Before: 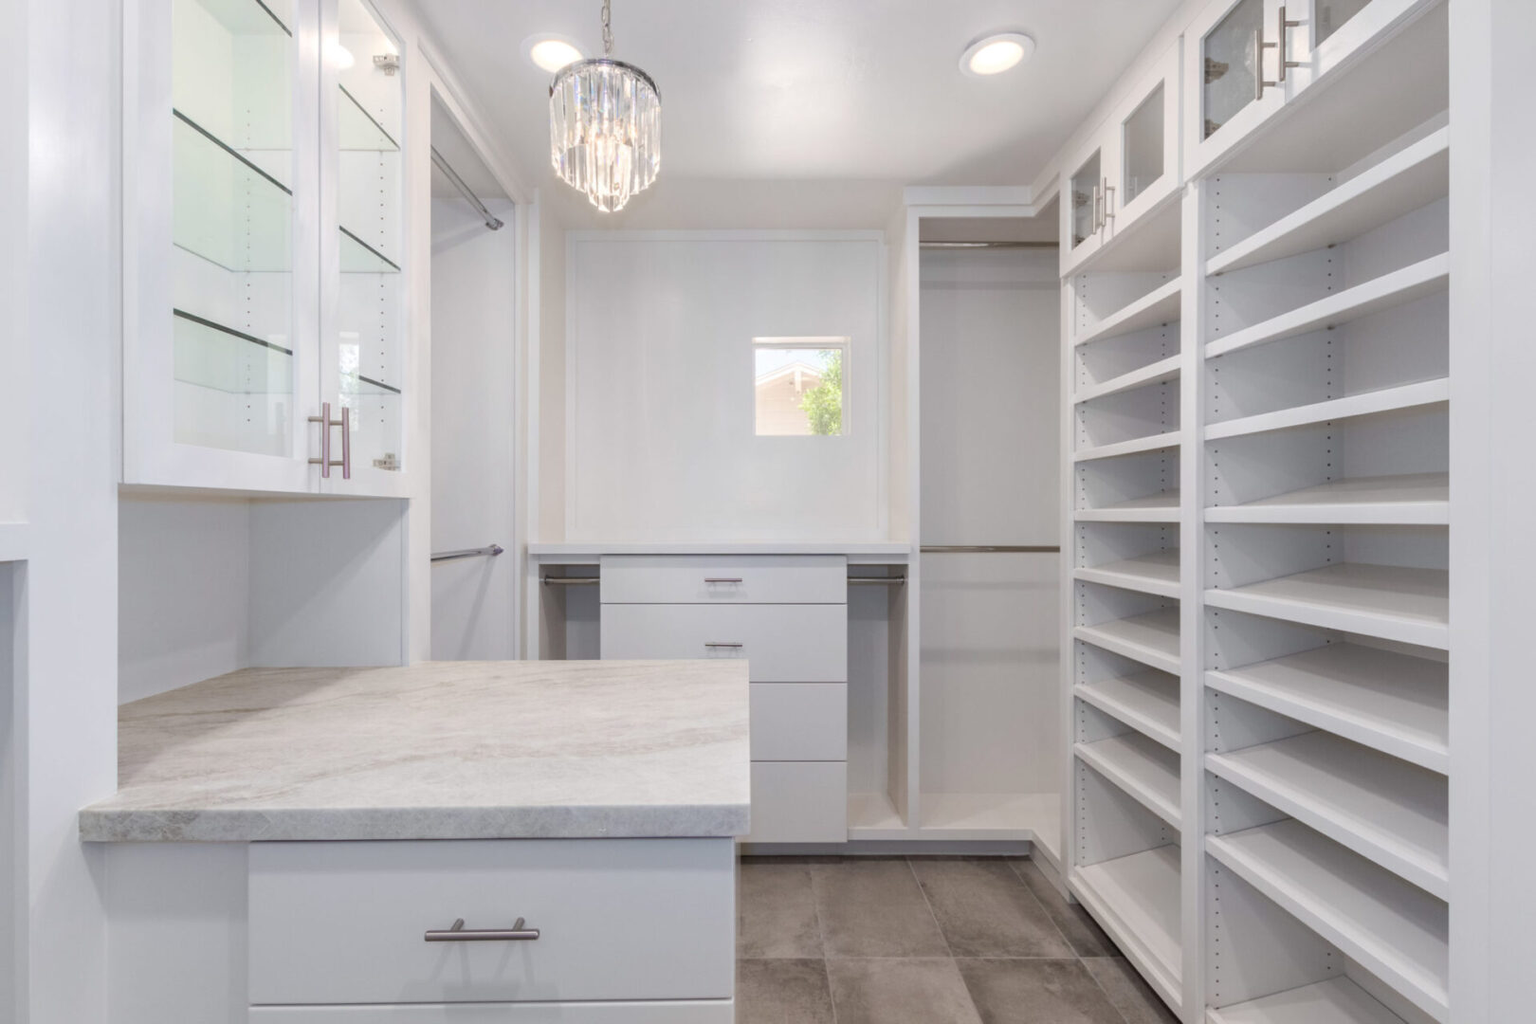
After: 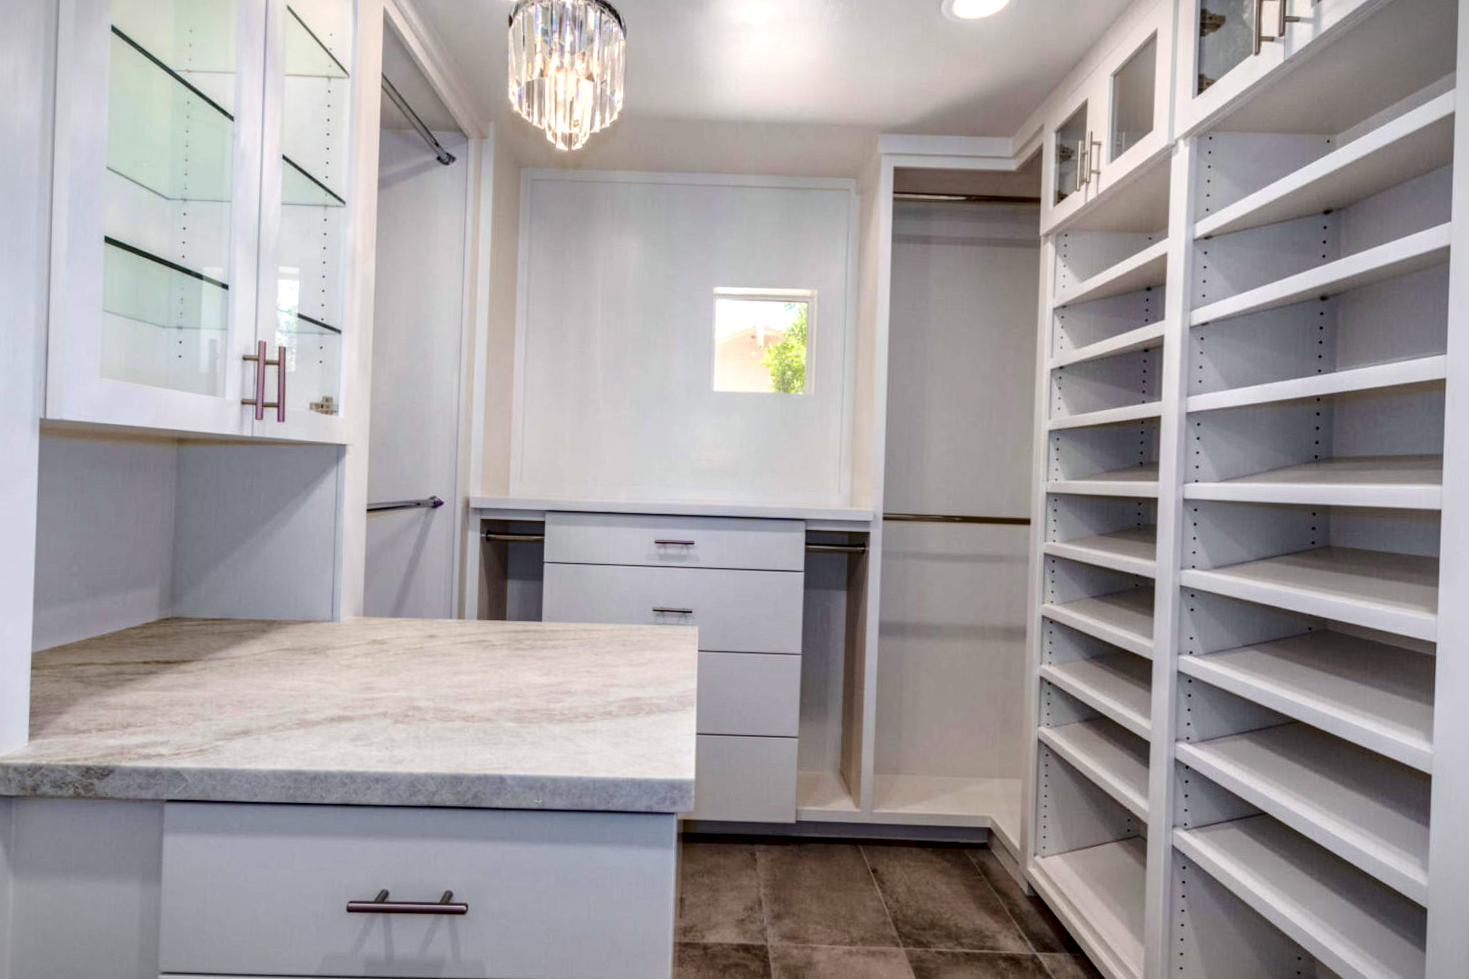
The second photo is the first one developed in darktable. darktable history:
crop and rotate: angle -1.96°, left 3.097%, top 4.154%, right 1.586%, bottom 0.529%
contrast brightness saturation: contrast 0.19, brightness -0.24, saturation 0.11
color balance rgb: perceptual saturation grading › global saturation 25%, perceptual brilliance grading › mid-tones 10%, perceptual brilliance grading › shadows 15%, global vibrance 20%
local contrast: detail 140%
vignetting: fall-off start 100%, brightness -0.406, saturation -0.3, width/height ratio 1.324, dithering 8-bit output, unbound false
haze removal: compatibility mode true, adaptive false
